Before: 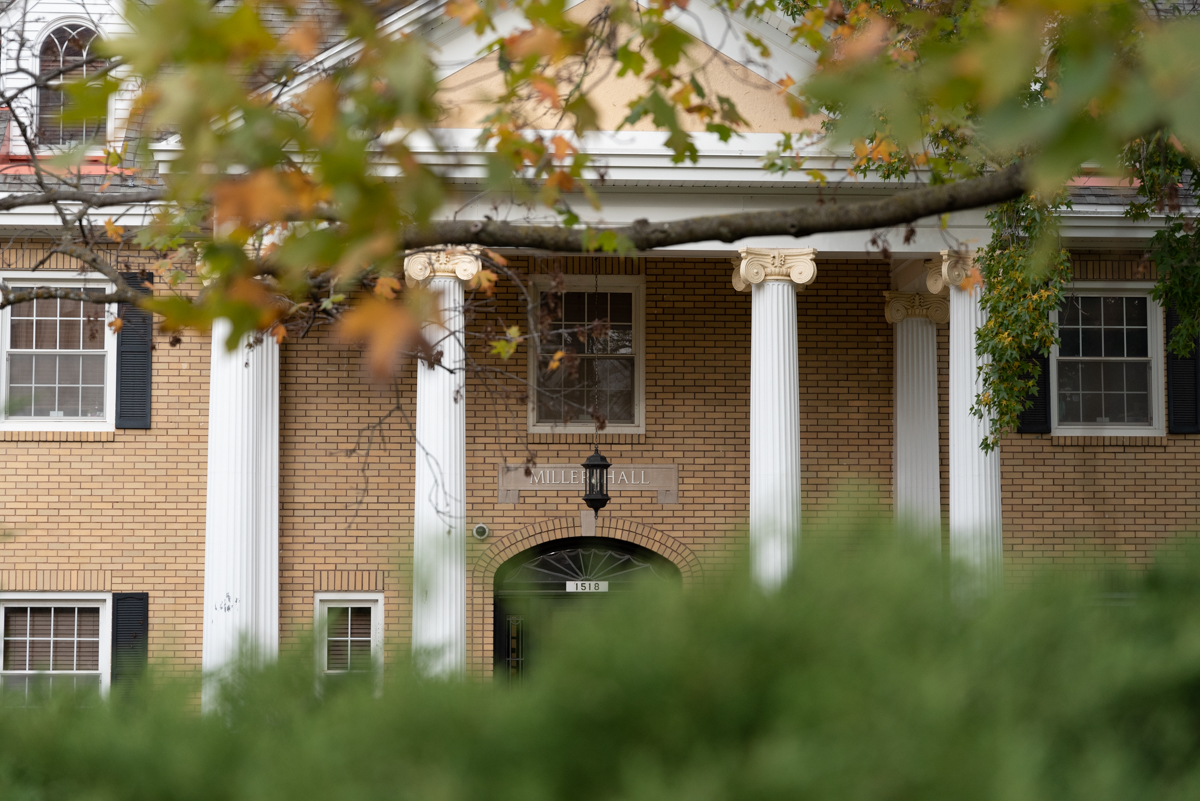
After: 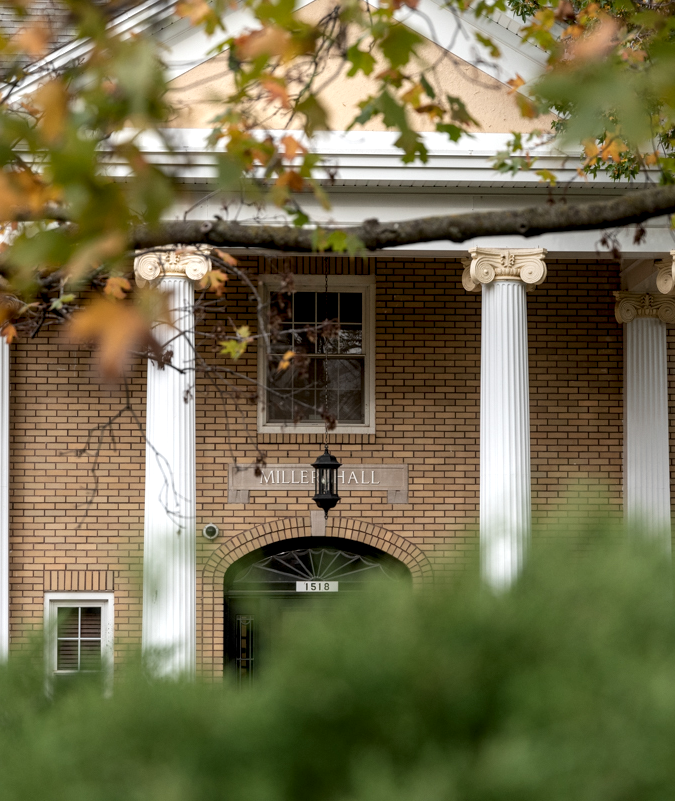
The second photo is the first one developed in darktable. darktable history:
crop and rotate: left 22.516%, right 21.234%
local contrast: detail 150%
